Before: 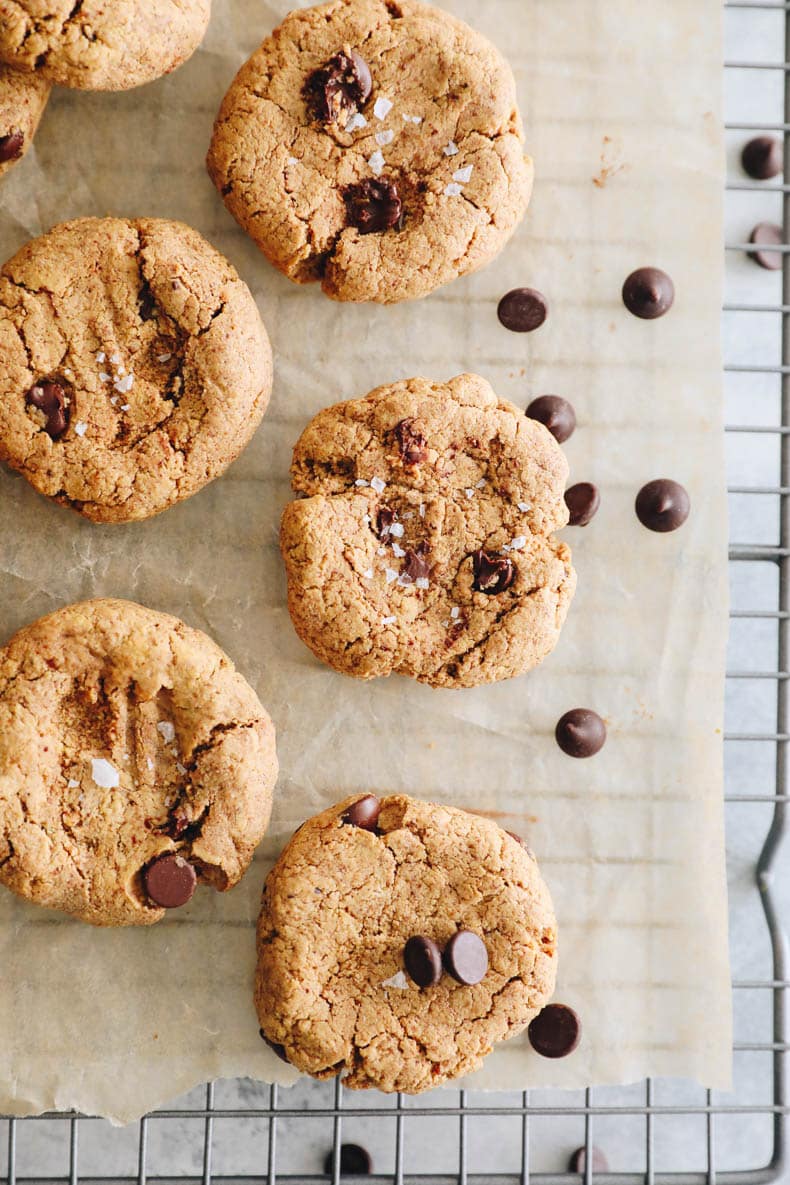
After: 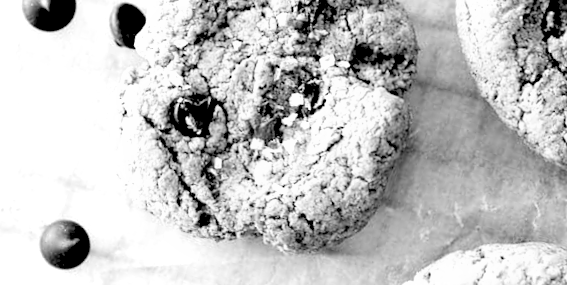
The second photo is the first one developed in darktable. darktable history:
base curve: curves: ch0 [(0, 0) (0.283, 0.295) (1, 1)], preserve colors none
rotate and perspective: rotation 0.174°, lens shift (vertical) 0.013, lens shift (horizontal) 0.019, shear 0.001, automatic cropping original format, crop left 0.007, crop right 0.991, crop top 0.016, crop bottom 0.997
crop and rotate: angle 16.12°, top 30.835%, bottom 35.653%
tone equalizer: -8 EV -0.75 EV, -7 EV -0.7 EV, -6 EV -0.6 EV, -5 EV -0.4 EV, -3 EV 0.4 EV, -2 EV 0.6 EV, -1 EV 0.7 EV, +0 EV 0.75 EV, edges refinement/feathering 500, mask exposure compensation -1.57 EV, preserve details no
white balance: red 0.967, blue 1.049
velvia: on, module defaults
rgb levels: levels [[0.029, 0.461, 0.922], [0, 0.5, 1], [0, 0.5, 1]]
monochrome: a -3.63, b -0.465
